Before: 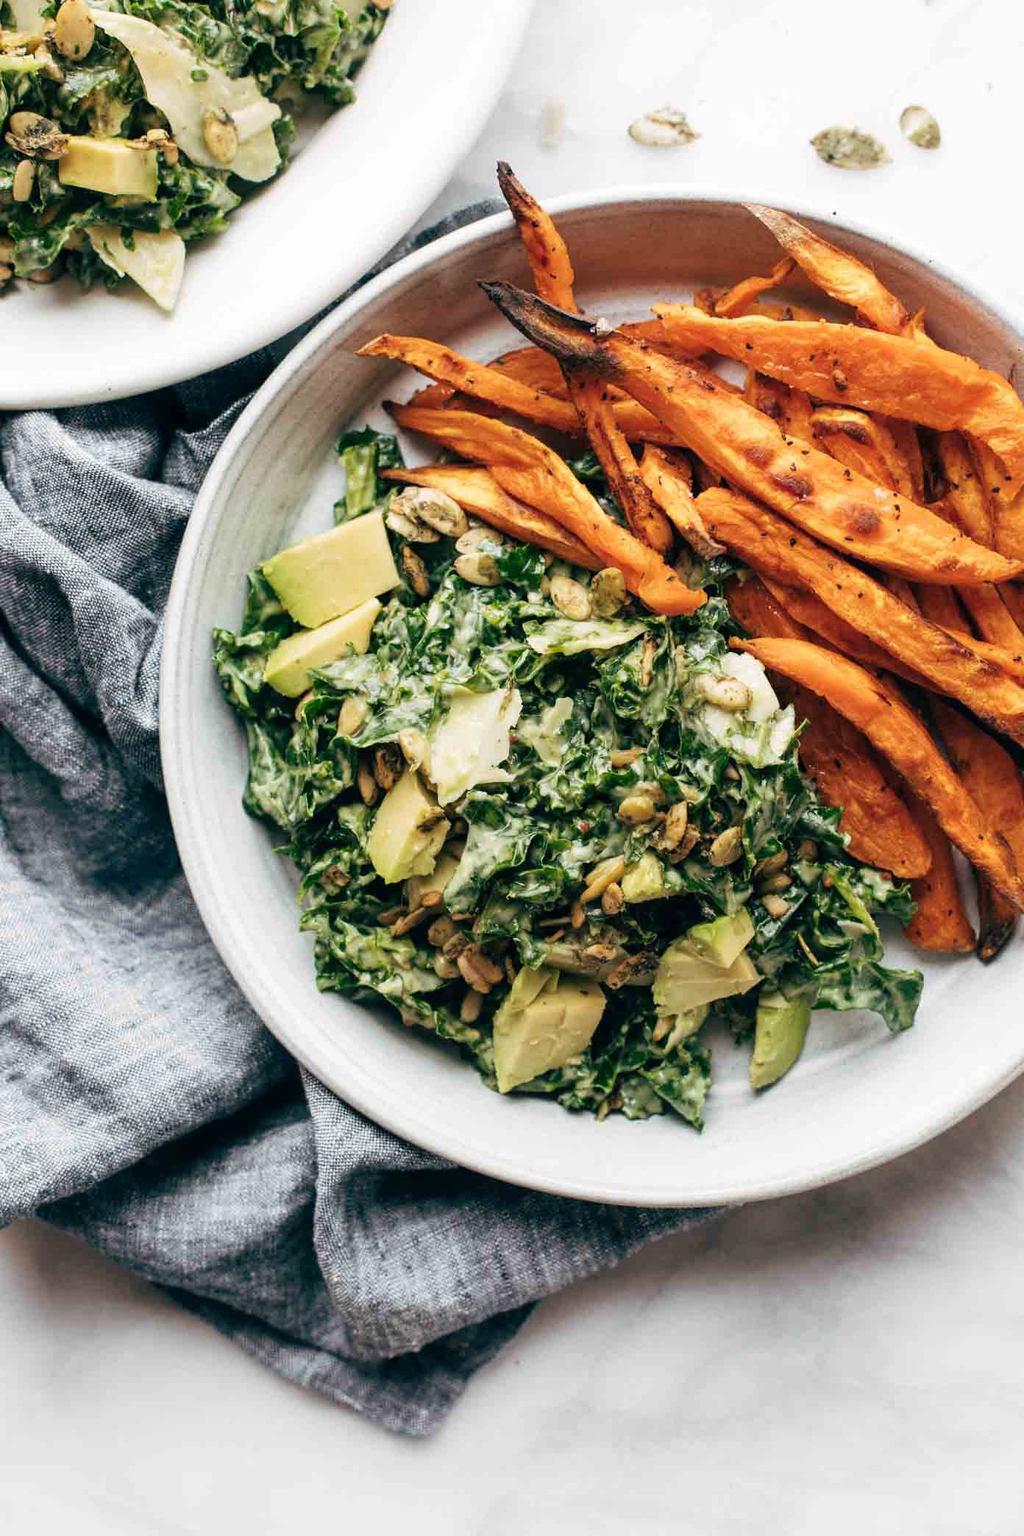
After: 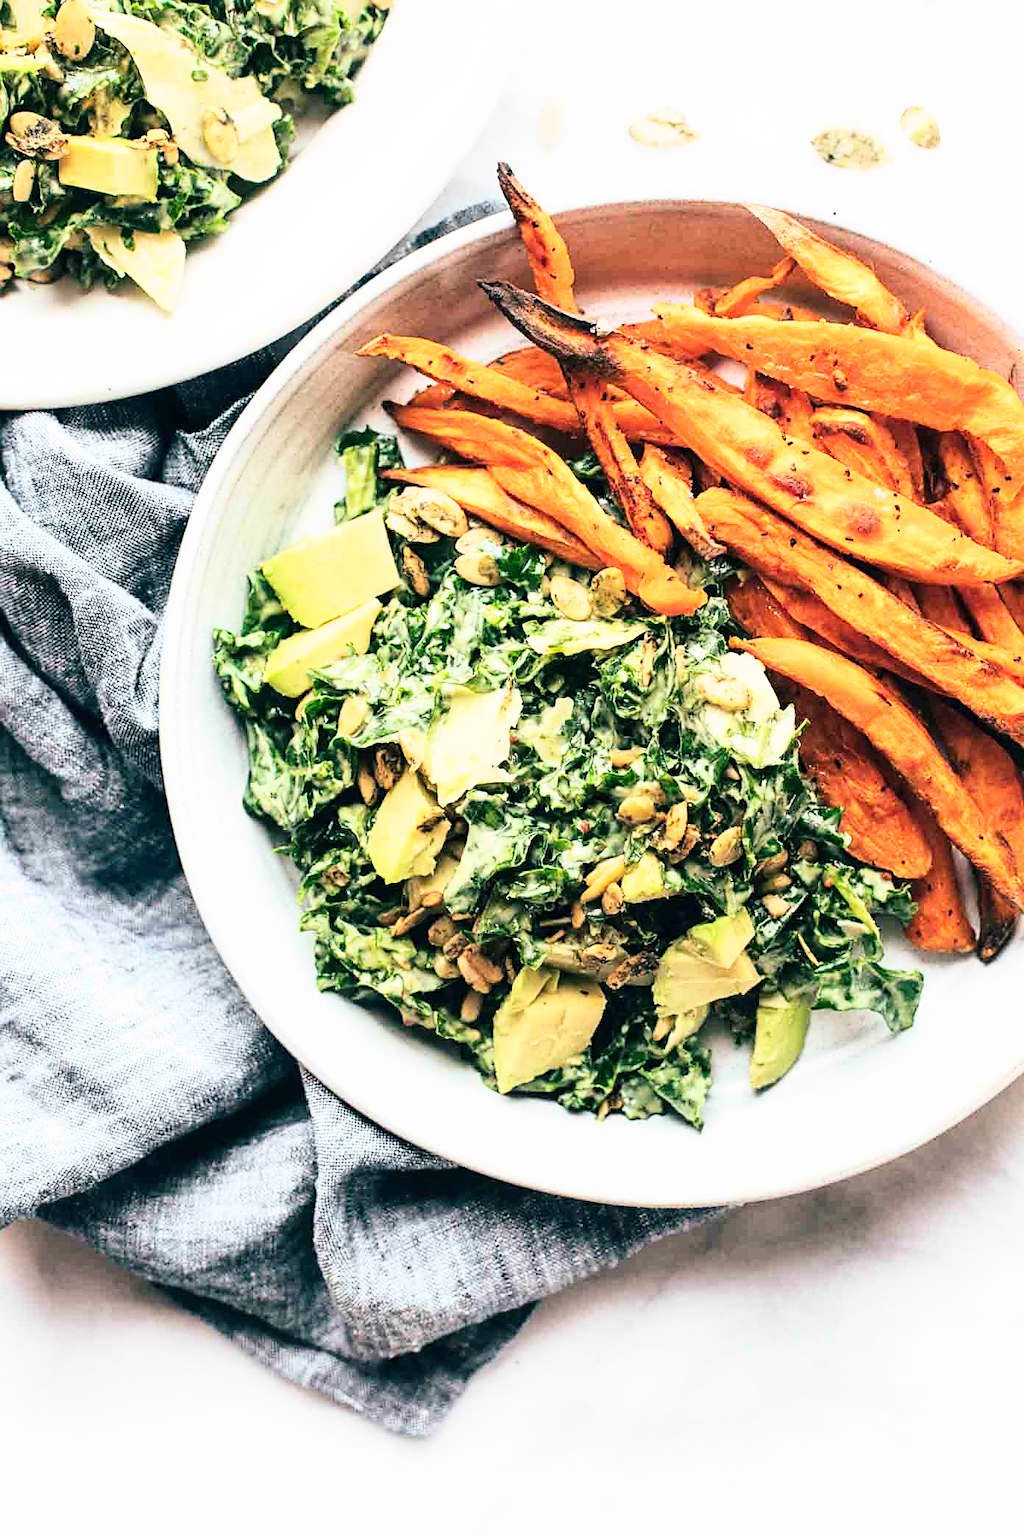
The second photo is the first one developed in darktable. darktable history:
base curve: curves: ch0 [(0, 0) (0.018, 0.026) (0.143, 0.37) (0.33, 0.731) (0.458, 0.853) (0.735, 0.965) (0.905, 0.986) (1, 1)]
exposure: compensate highlight preservation false
sharpen: on, module defaults
